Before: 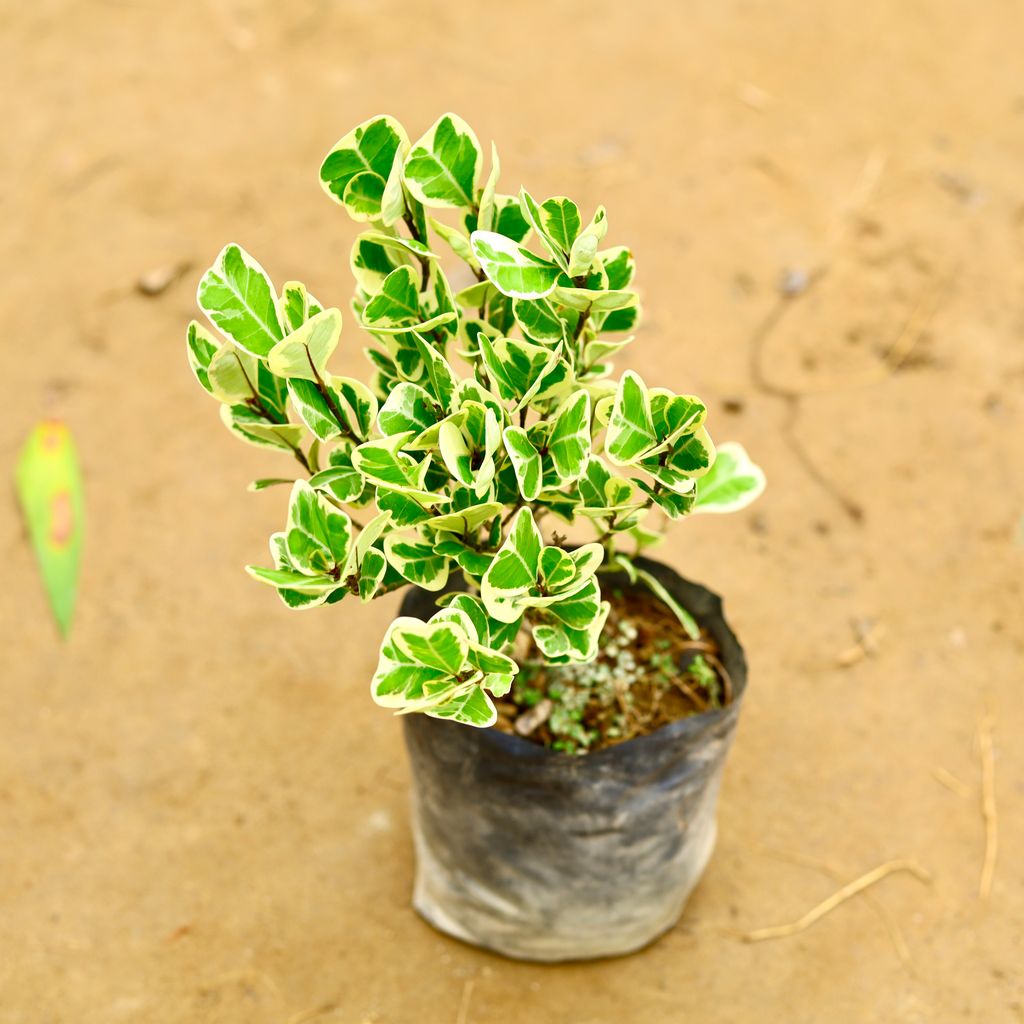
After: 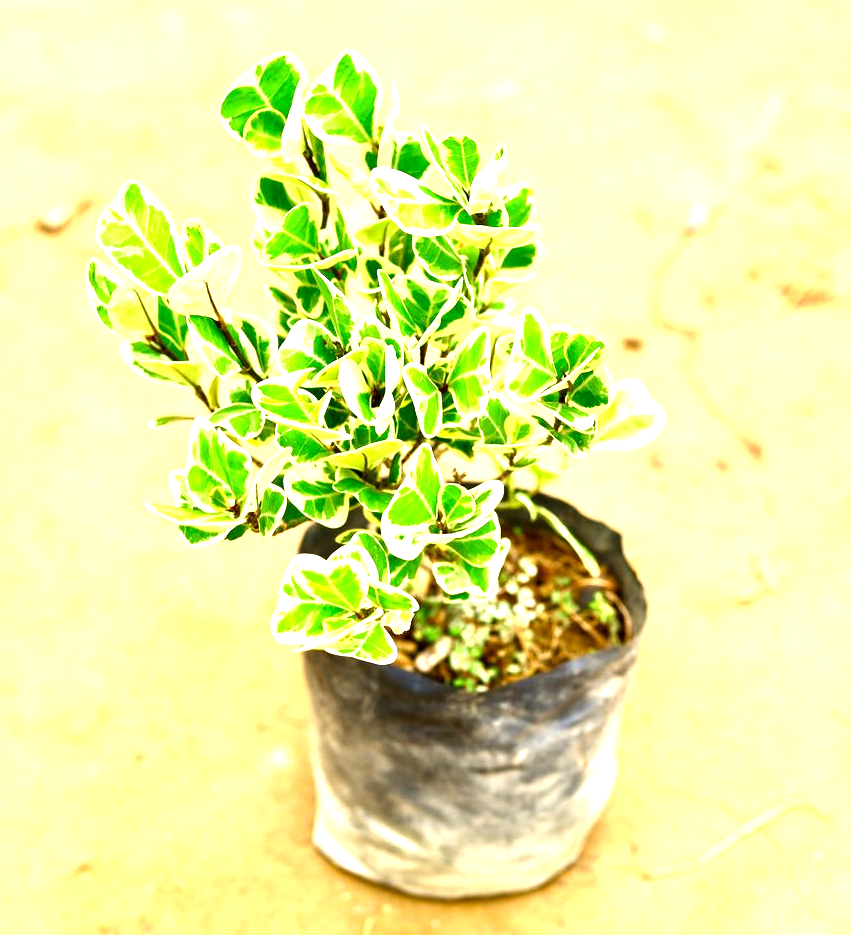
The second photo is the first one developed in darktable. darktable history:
crop: left 9.795%, top 6.211%, right 7.076%, bottom 2.422%
exposure: black level correction 0.001, exposure 1 EV, compensate highlight preservation false
tone equalizer: -8 EV -0.424 EV, -7 EV -0.429 EV, -6 EV -0.357 EV, -5 EV -0.208 EV, -3 EV 0.194 EV, -2 EV 0.34 EV, -1 EV 0.388 EV, +0 EV 0.386 EV, edges refinement/feathering 500, mask exposure compensation -1.57 EV, preserve details no
